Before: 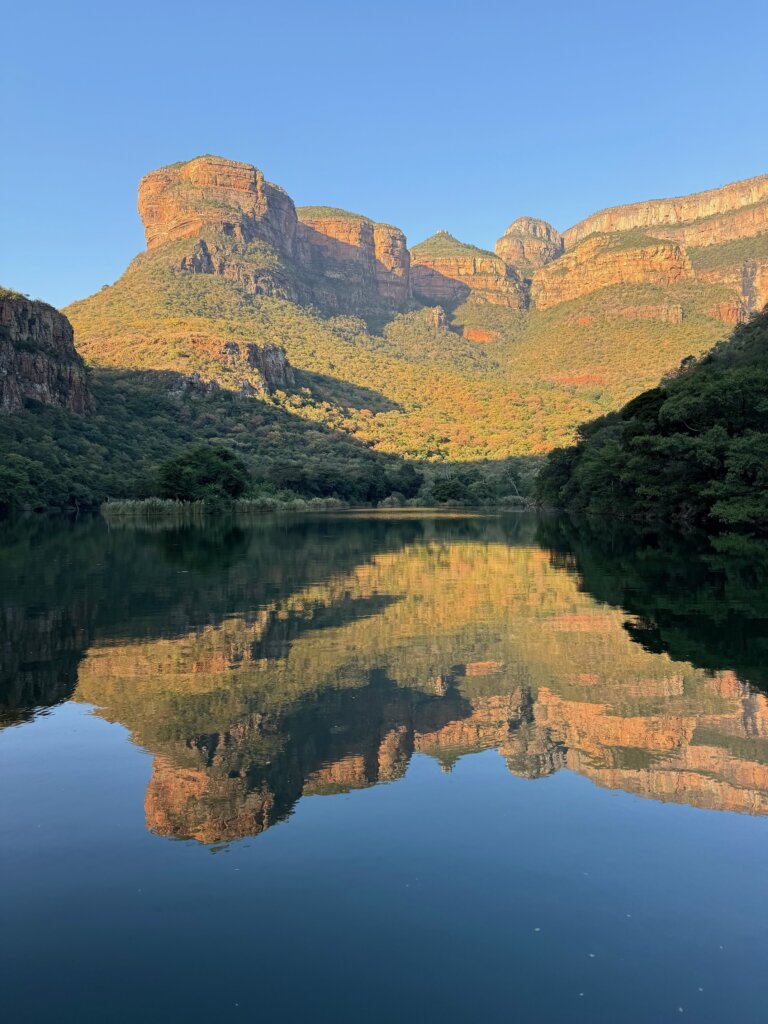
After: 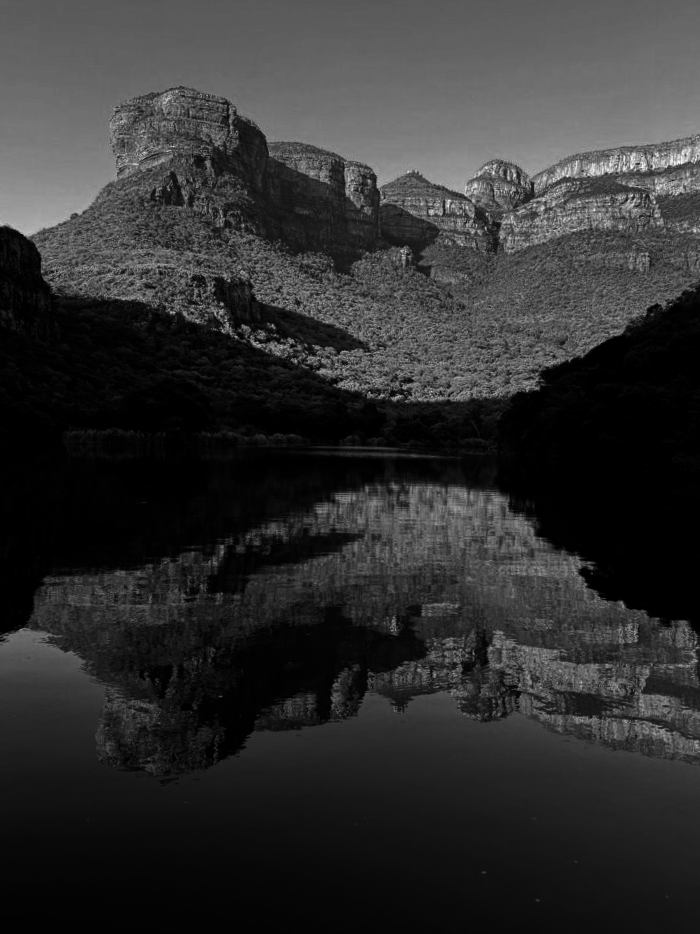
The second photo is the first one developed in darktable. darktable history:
crop and rotate: angle -1.96°, left 3.097%, top 4.154%, right 1.586%, bottom 0.529%
contrast brightness saturation: contrast 0.02, brightness -1, saturation -1
color balance rgb: shadows lift › luminance 0.49%, shadows lift › chroma 6.83%, shadows lift › hue 300.29°, power › hue 208.98°, highlights gain › luminance 20.24%, highlights gain › chroma 2.73%, highlights gain › hue 173.85°, perceptual saturation grading › global saturation 18.05%
